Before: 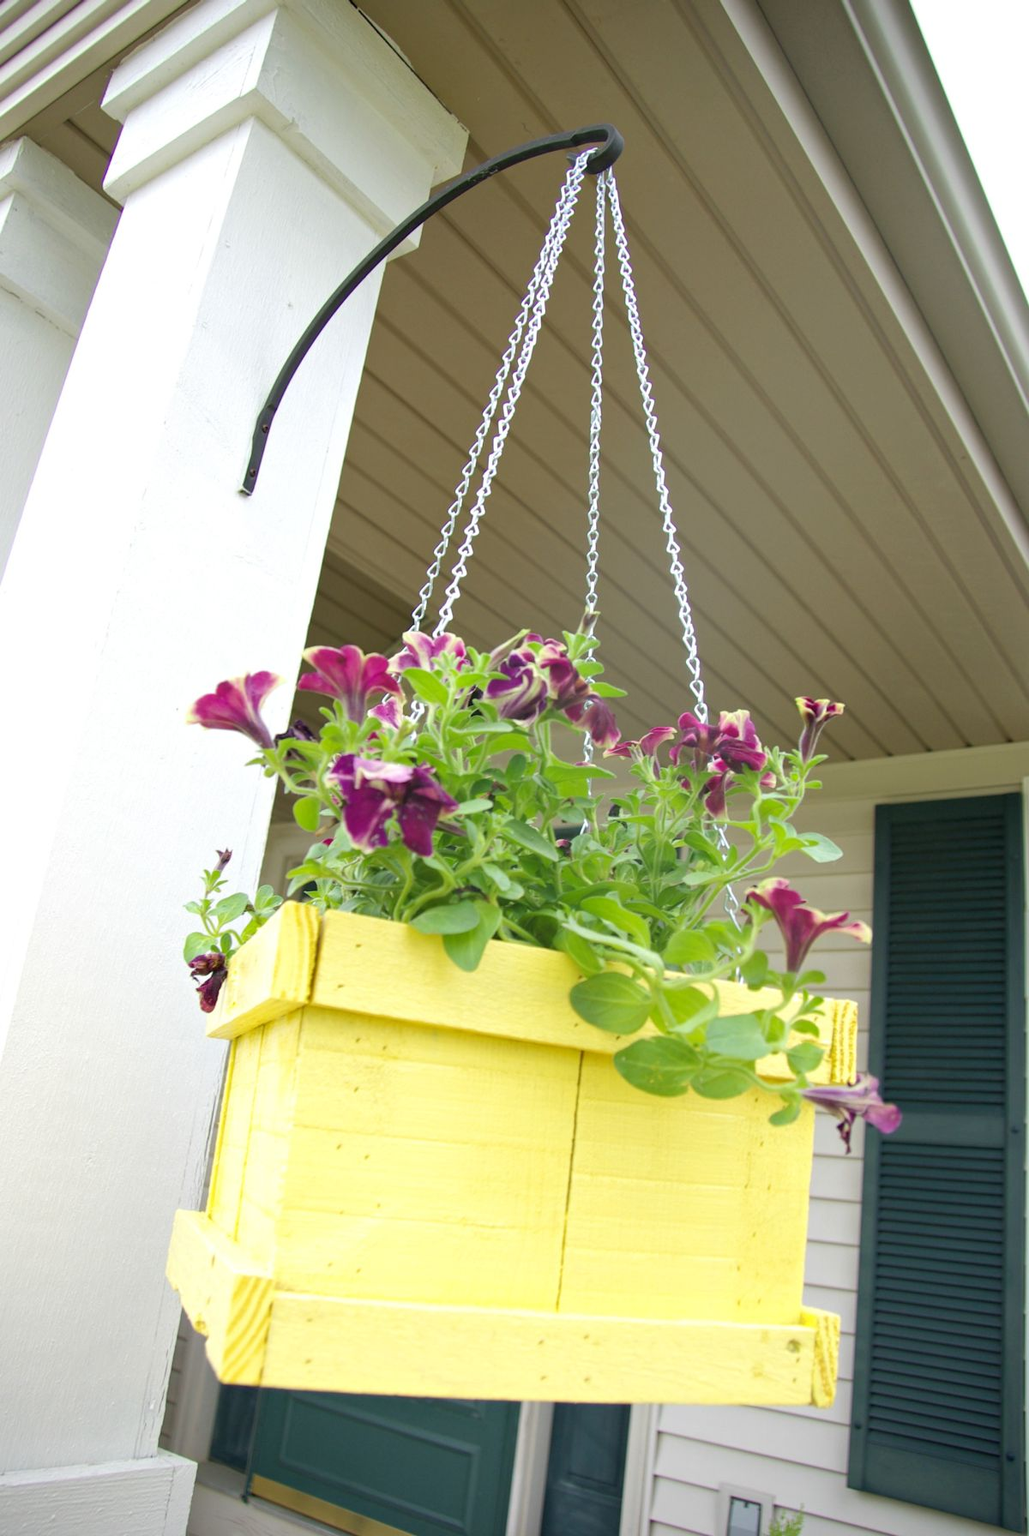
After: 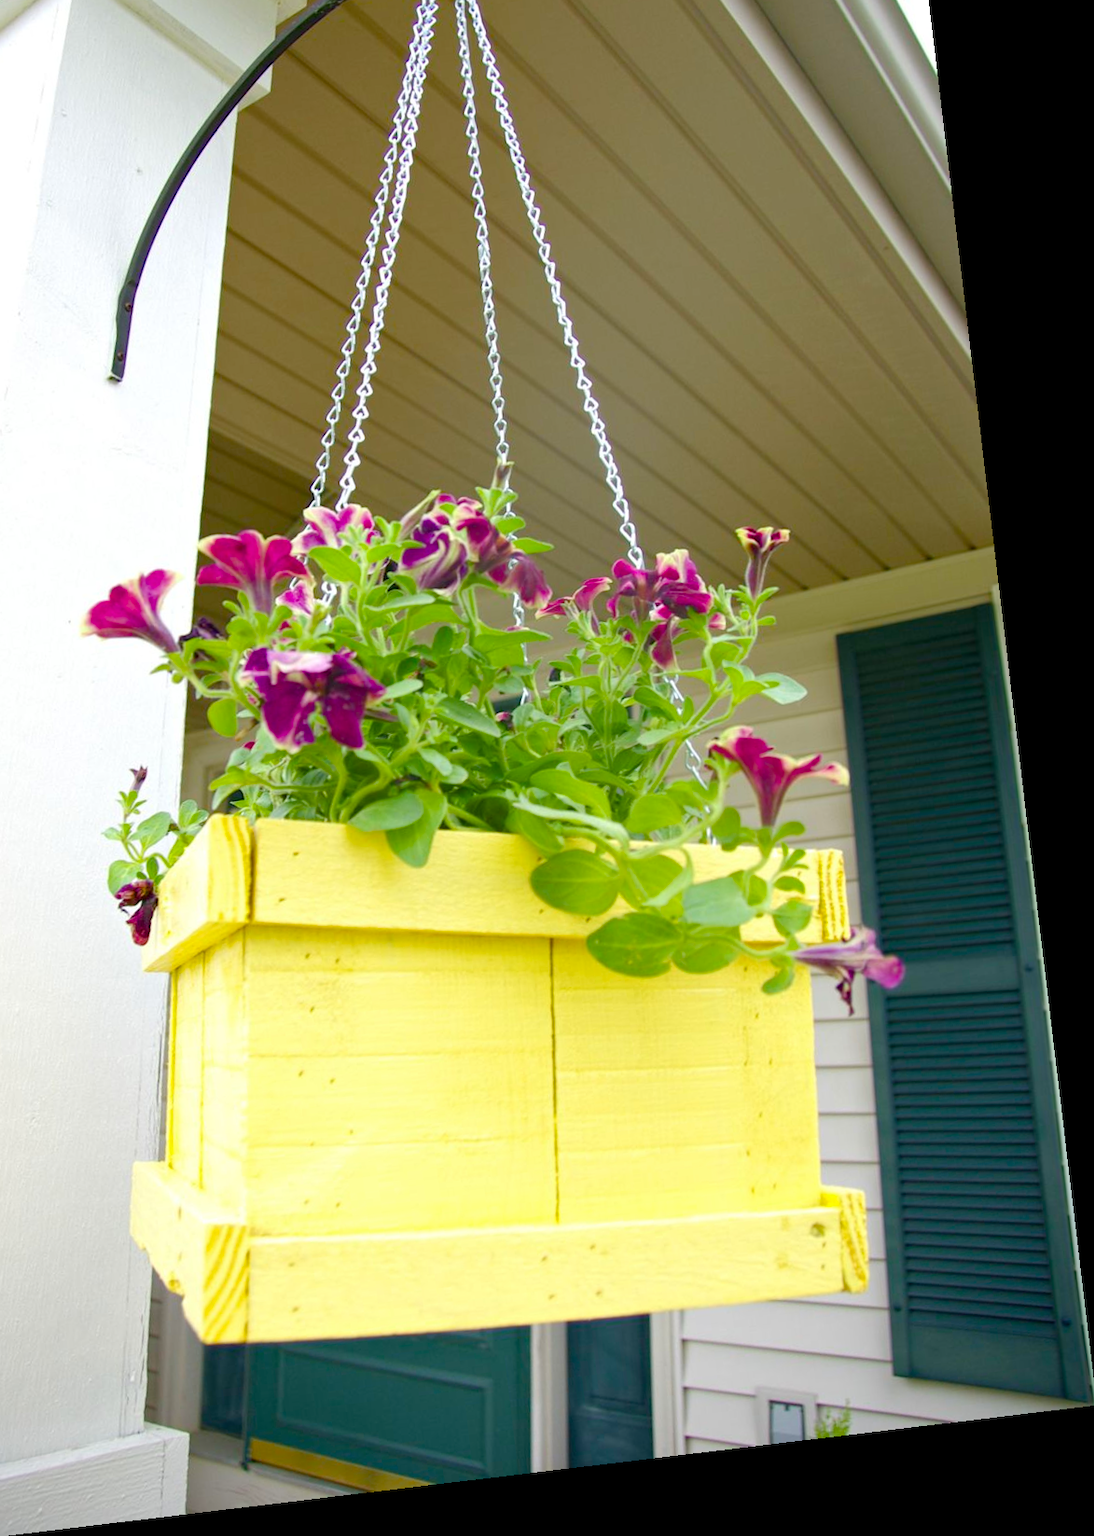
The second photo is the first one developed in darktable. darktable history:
color balance rgb: perceptual saturation grading › global saturation 35%, perceptual saturation grading › highlights -25%, perceptual saturation grading › shadows 50%
crop: left 16.315%, top 14.246%
rotate and perspective: rotation -6.83°, automatic cropping off
